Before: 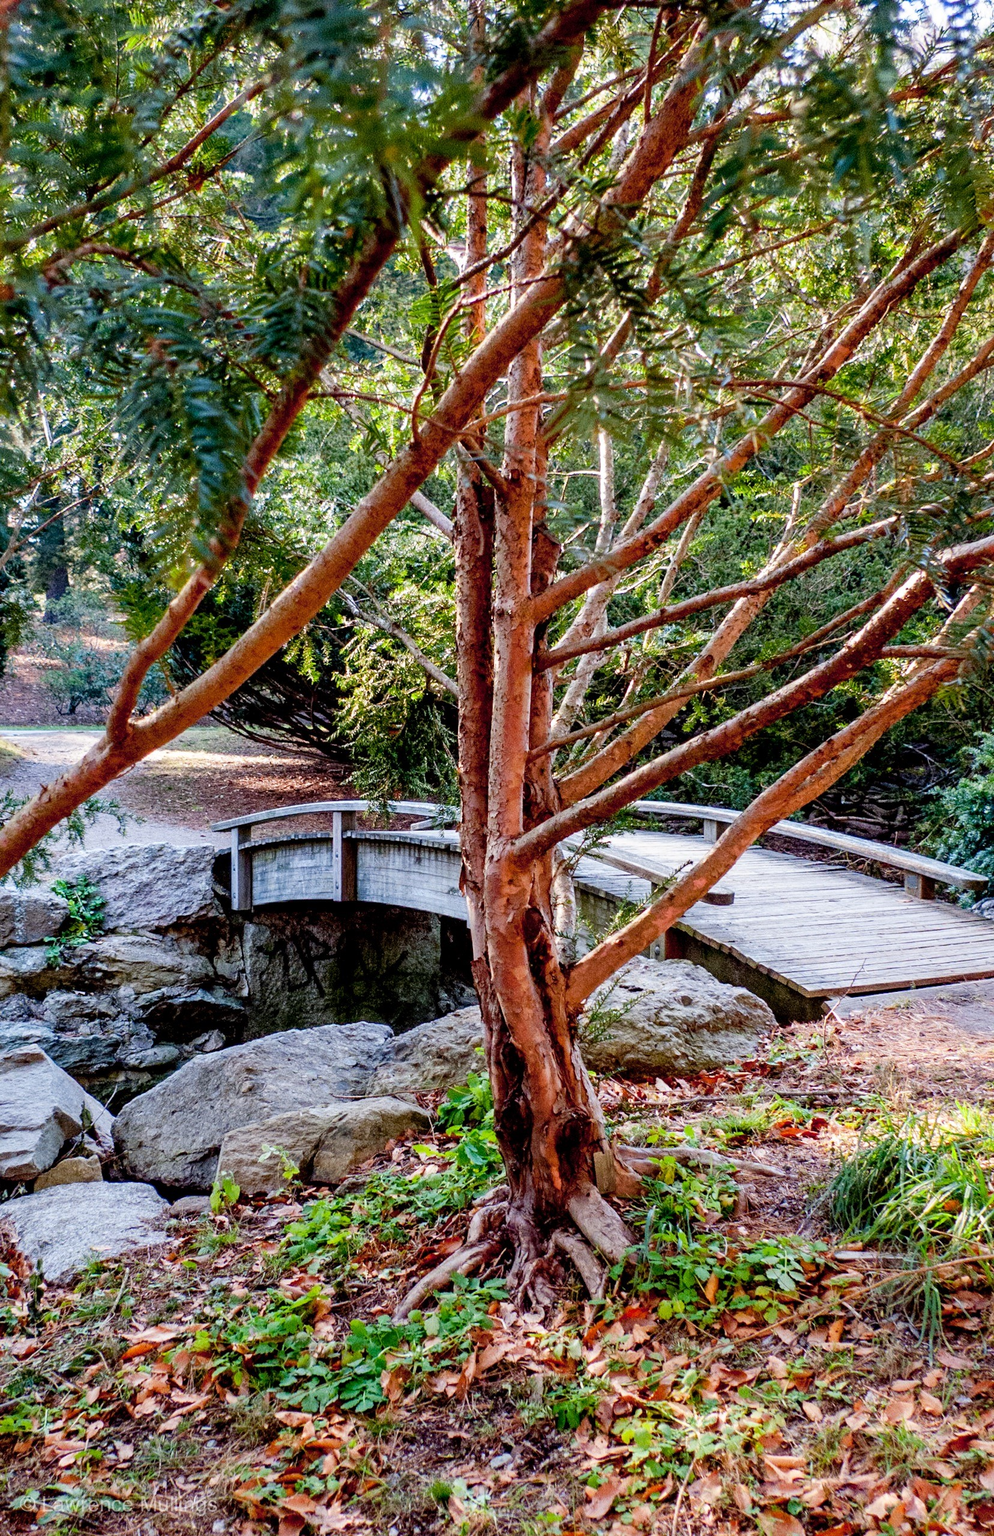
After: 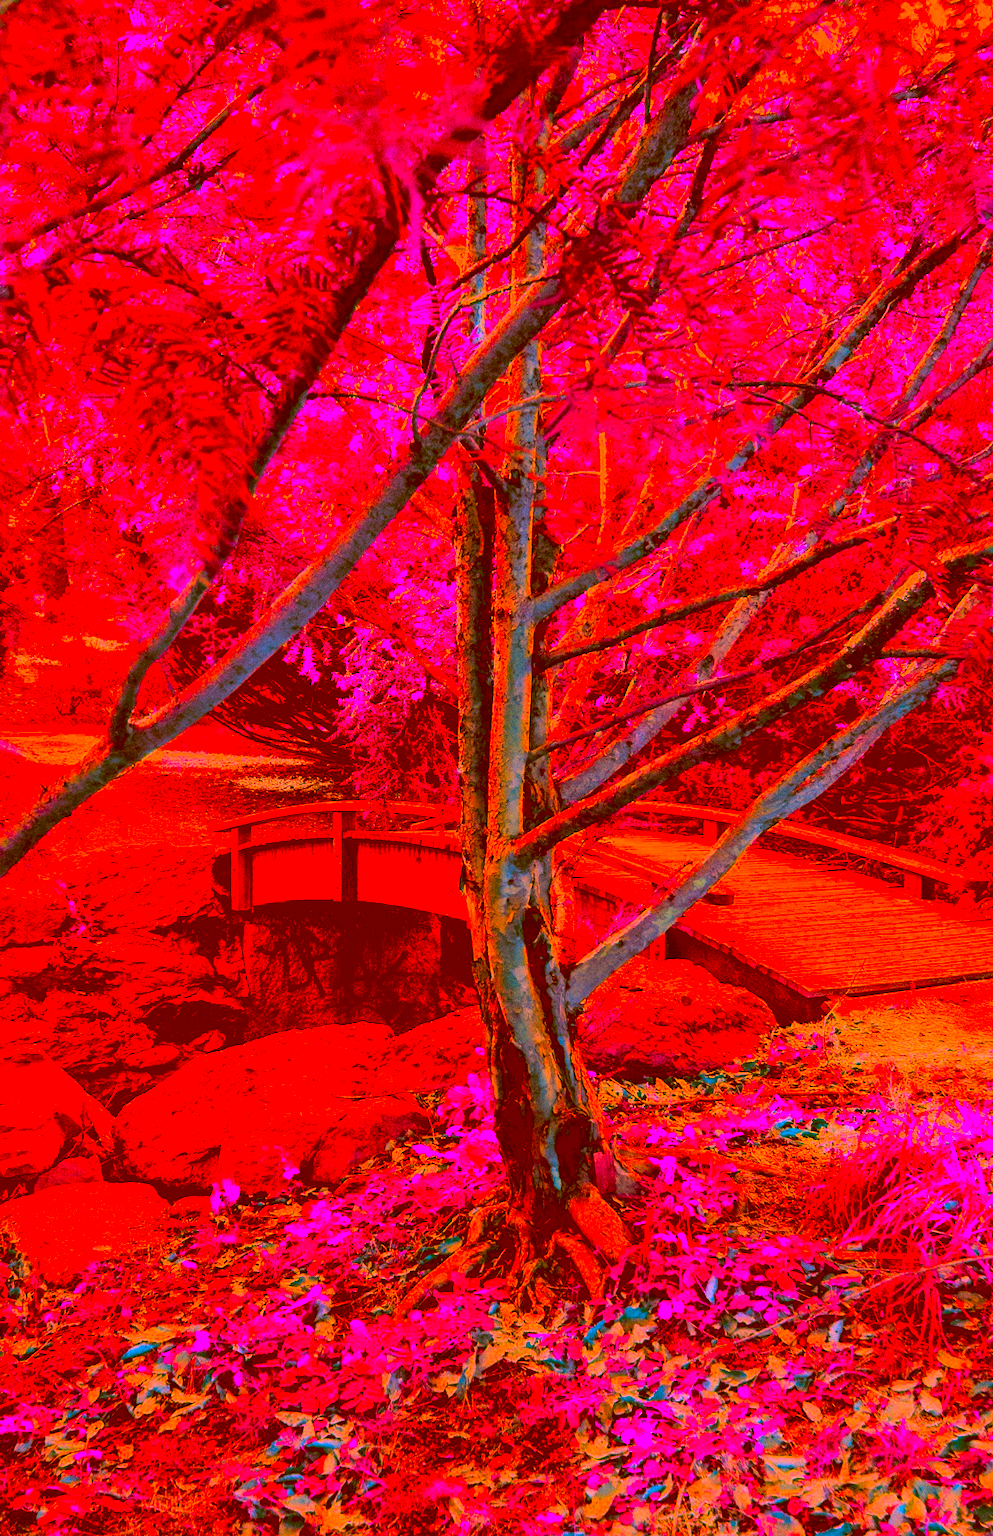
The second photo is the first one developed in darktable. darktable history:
color correction: highlights a* -39.36, highlights b* -39.56, shadows a* -39.96, shadows b* -39.64, saturation -2.97
